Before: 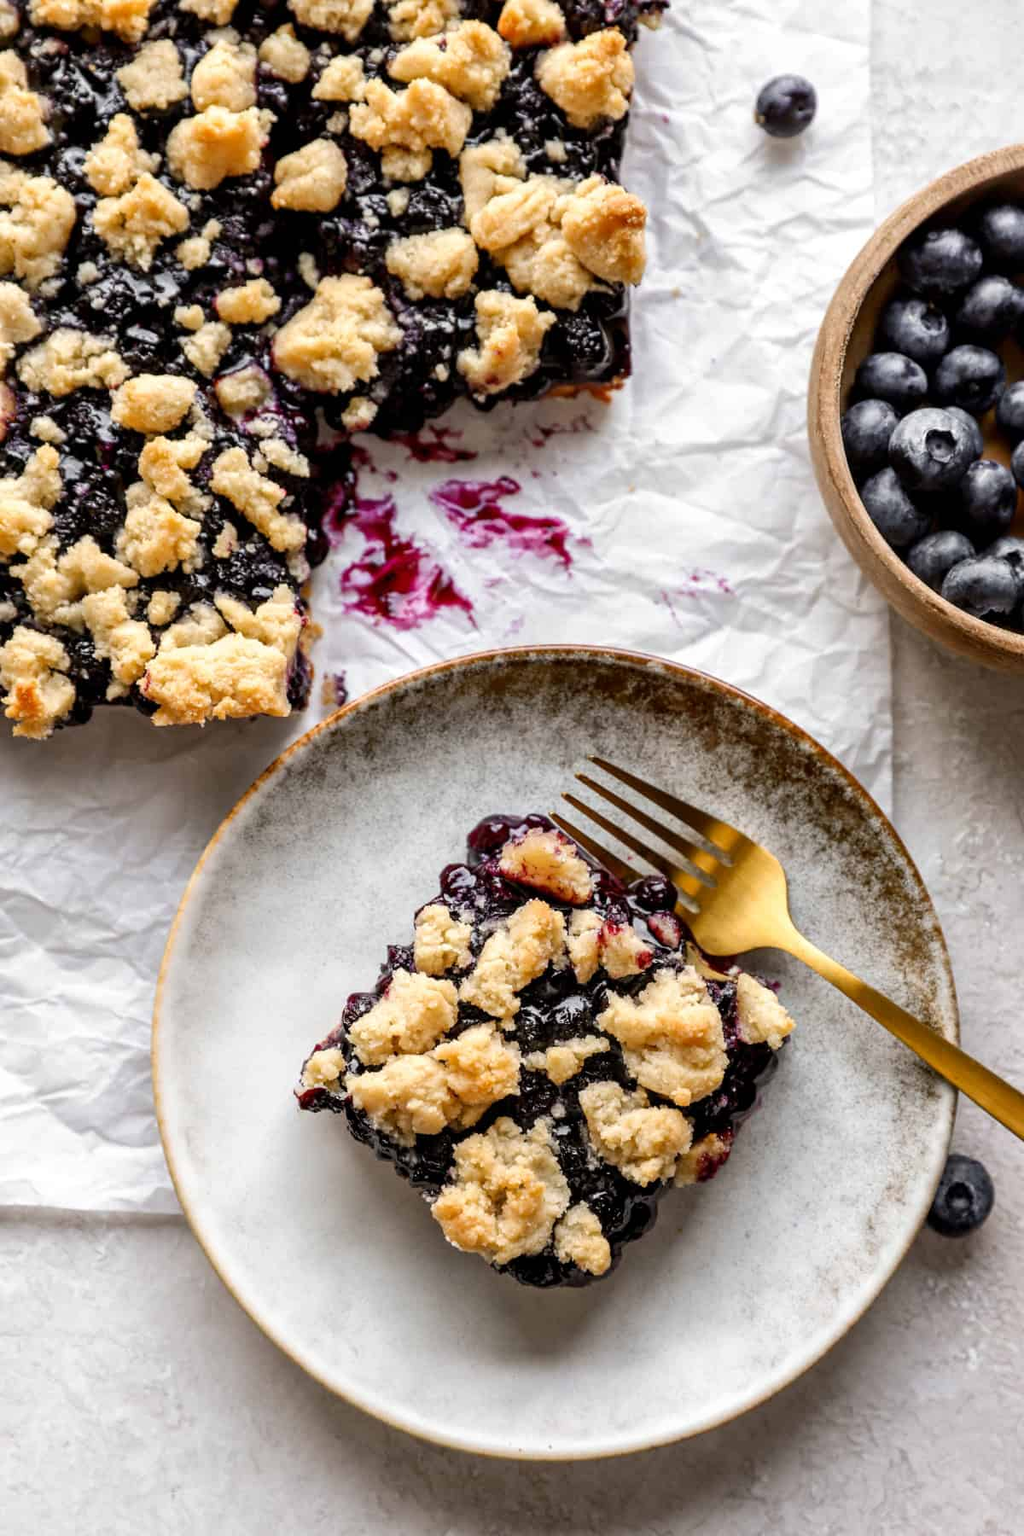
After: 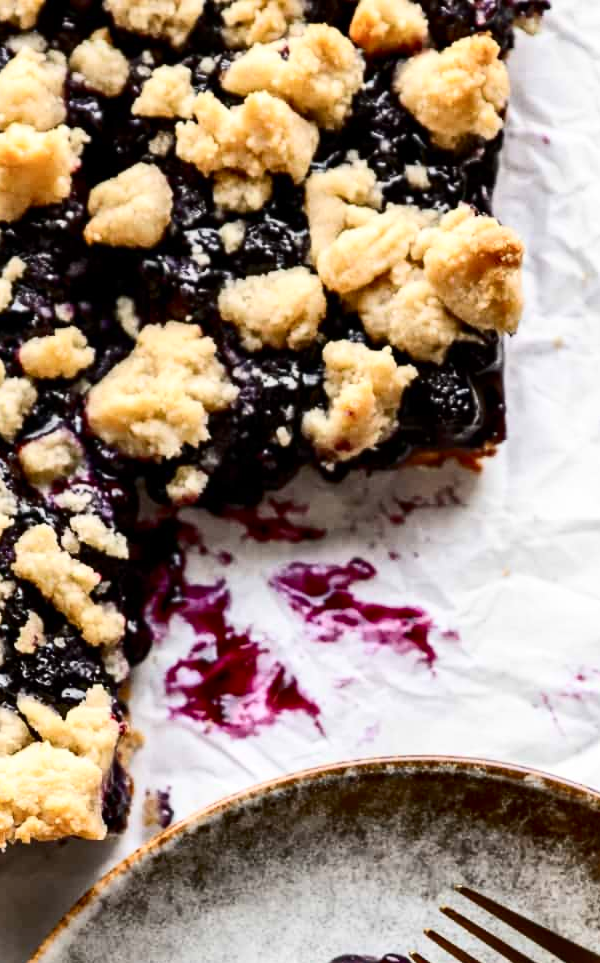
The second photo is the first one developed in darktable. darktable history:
crop: left 19.556%, right 30.401%, bottom 46.458%
contrast brightness saturation: contrast 0.28
